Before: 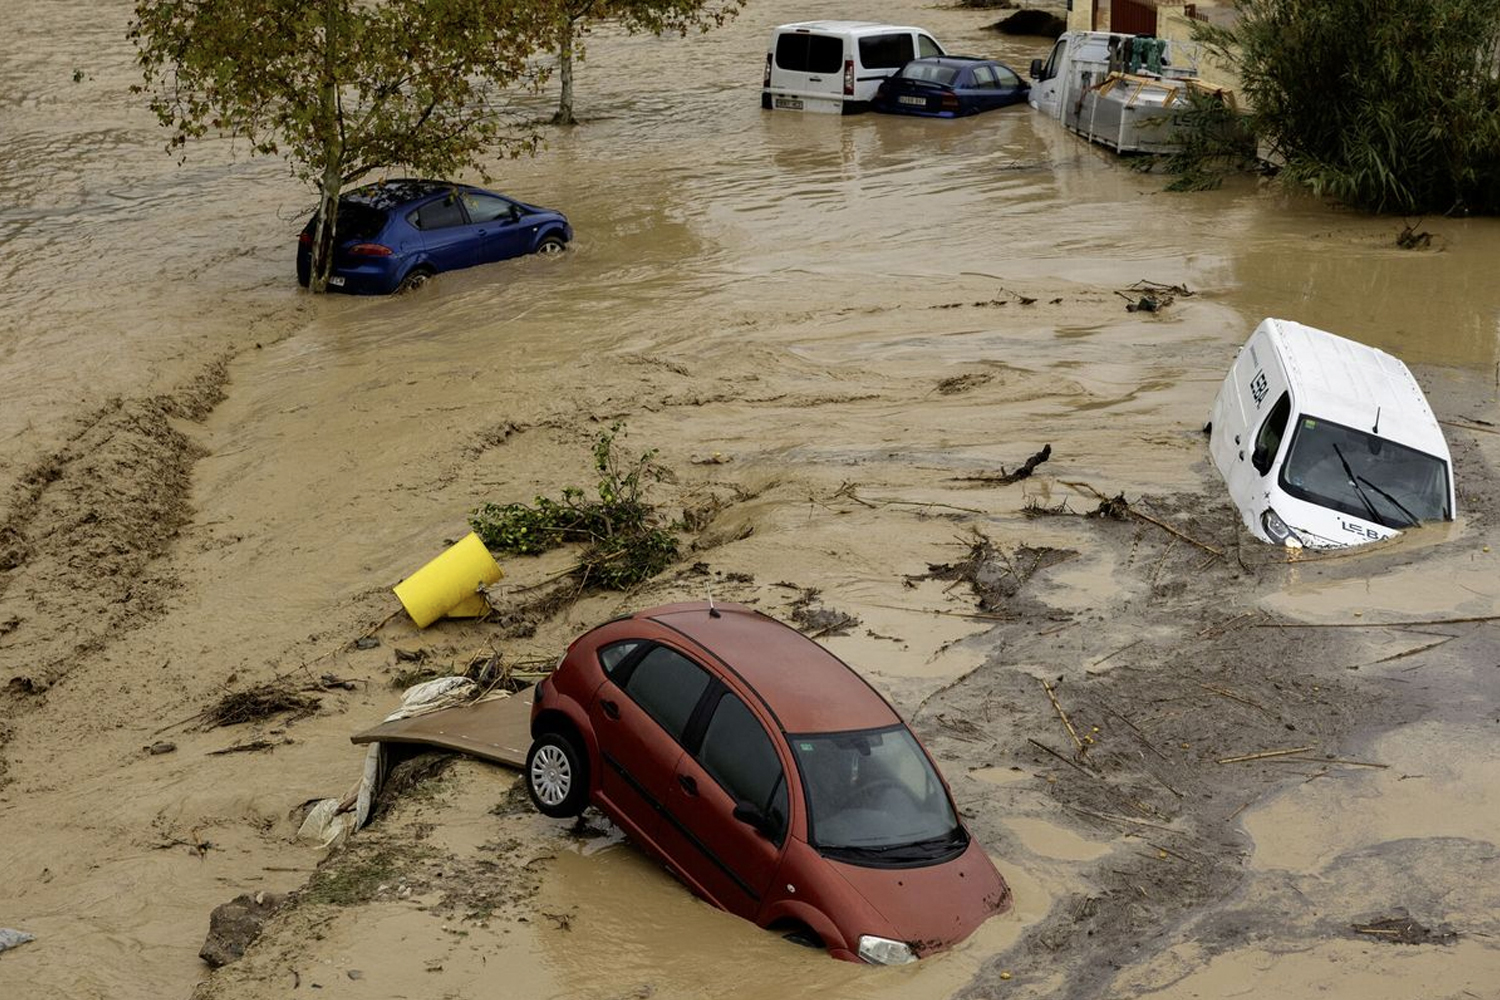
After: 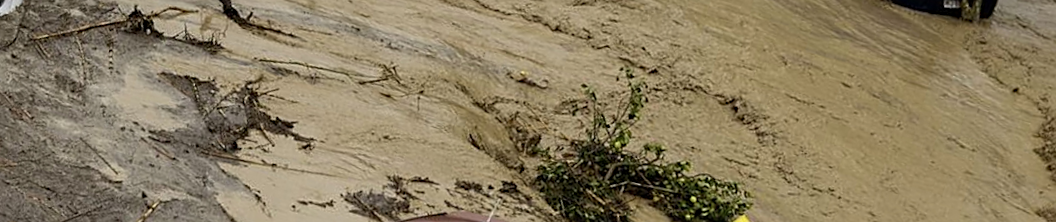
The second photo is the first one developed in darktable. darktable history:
rotate and perspective: rotation 0.679°, lens shift (horizontal) 0.136, crop left 0.009, crop right 0.991, crop top 0.078, crop bottom 0.95
crop and rotate: angle 16.12°, top 30.835%, bottom 35.653%
sharpen: on, module defaults
